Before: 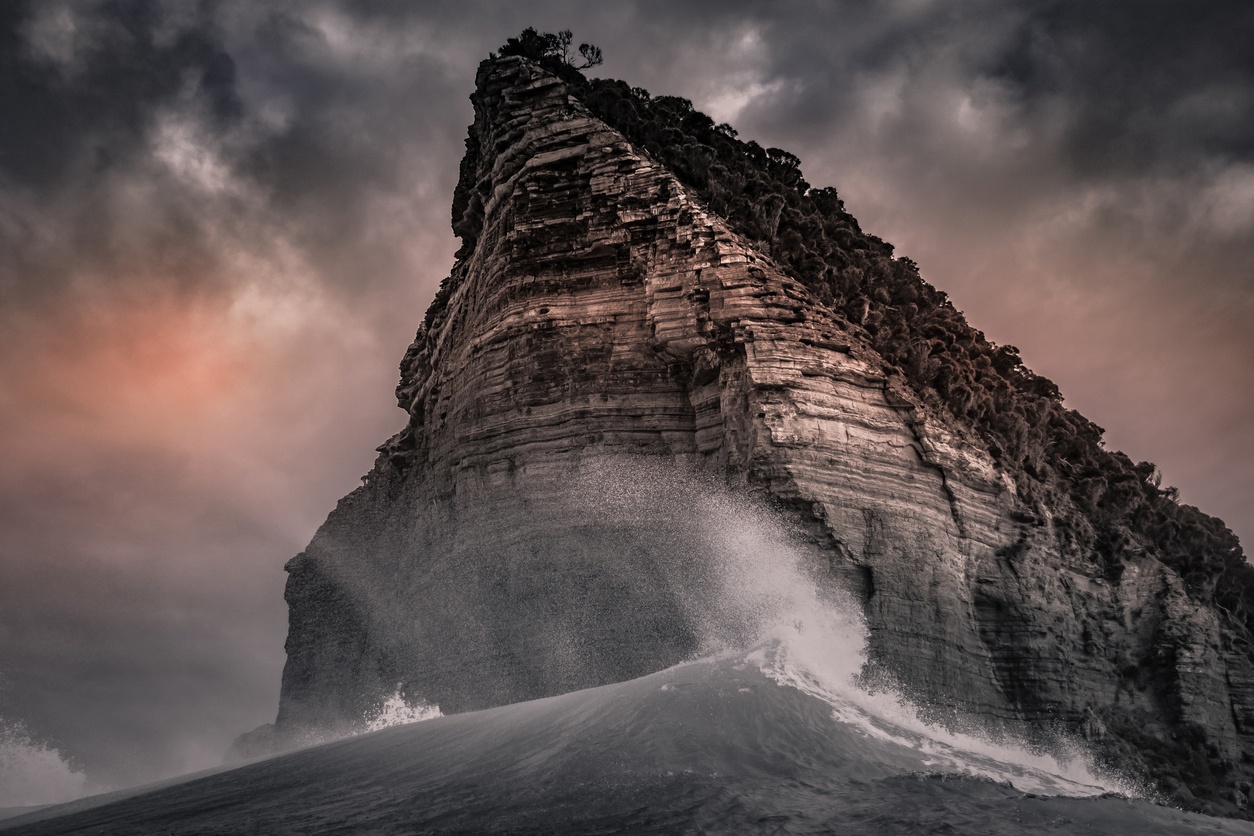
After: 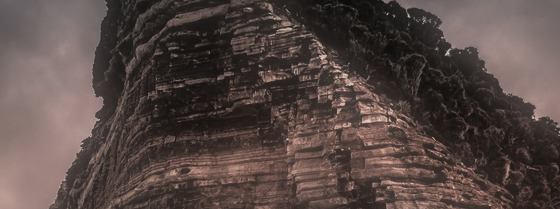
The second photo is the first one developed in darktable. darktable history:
soften: size 60.24%, saturation 65.46%, brightness 0.506 EV, mix 25.7%
tone equalizer: on, module defaults
crop: left 28.64%, top 16.832%, right 26.637%, bottom 58.055%
